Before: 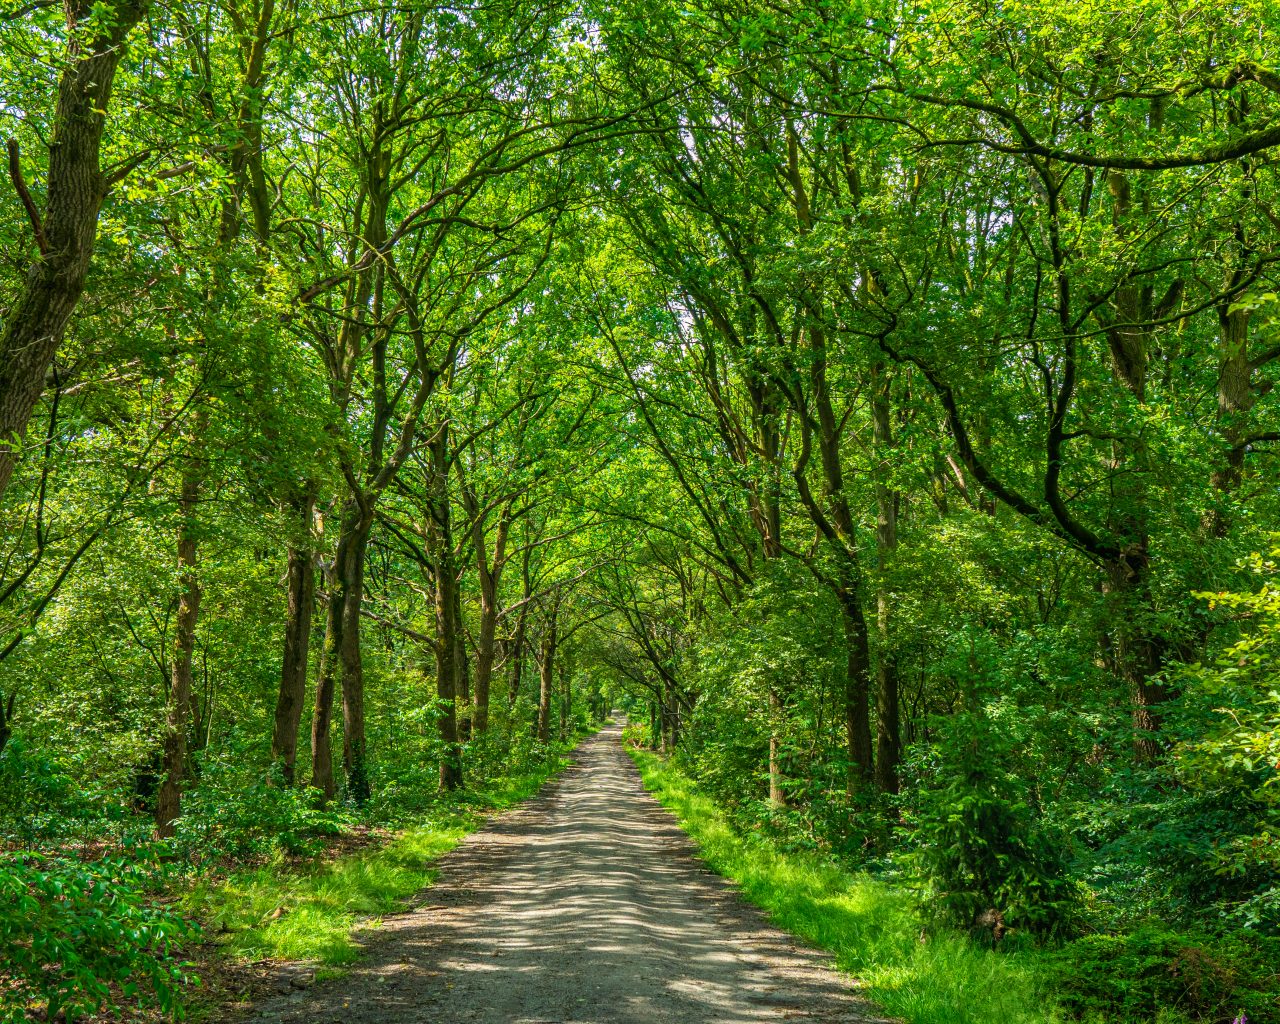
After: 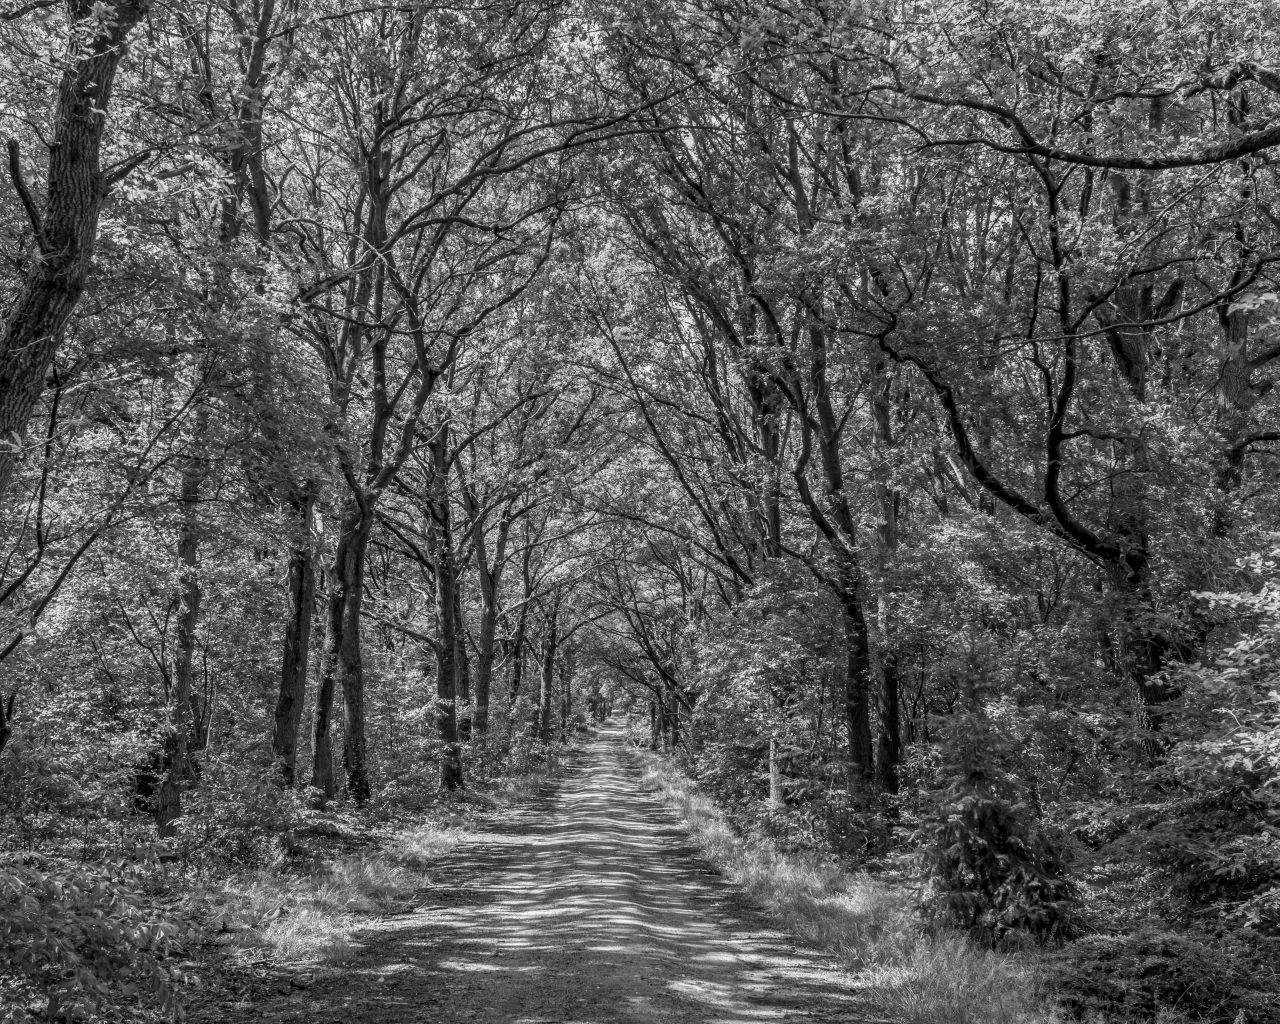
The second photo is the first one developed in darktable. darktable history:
local contrast: on, module defaults
monochrome: a 26.22, b 42.67, size 0.8
color correction: highlights a* -3.28, highlights b* -6.24, shadows a* 3.1, shadows b* 5.19
